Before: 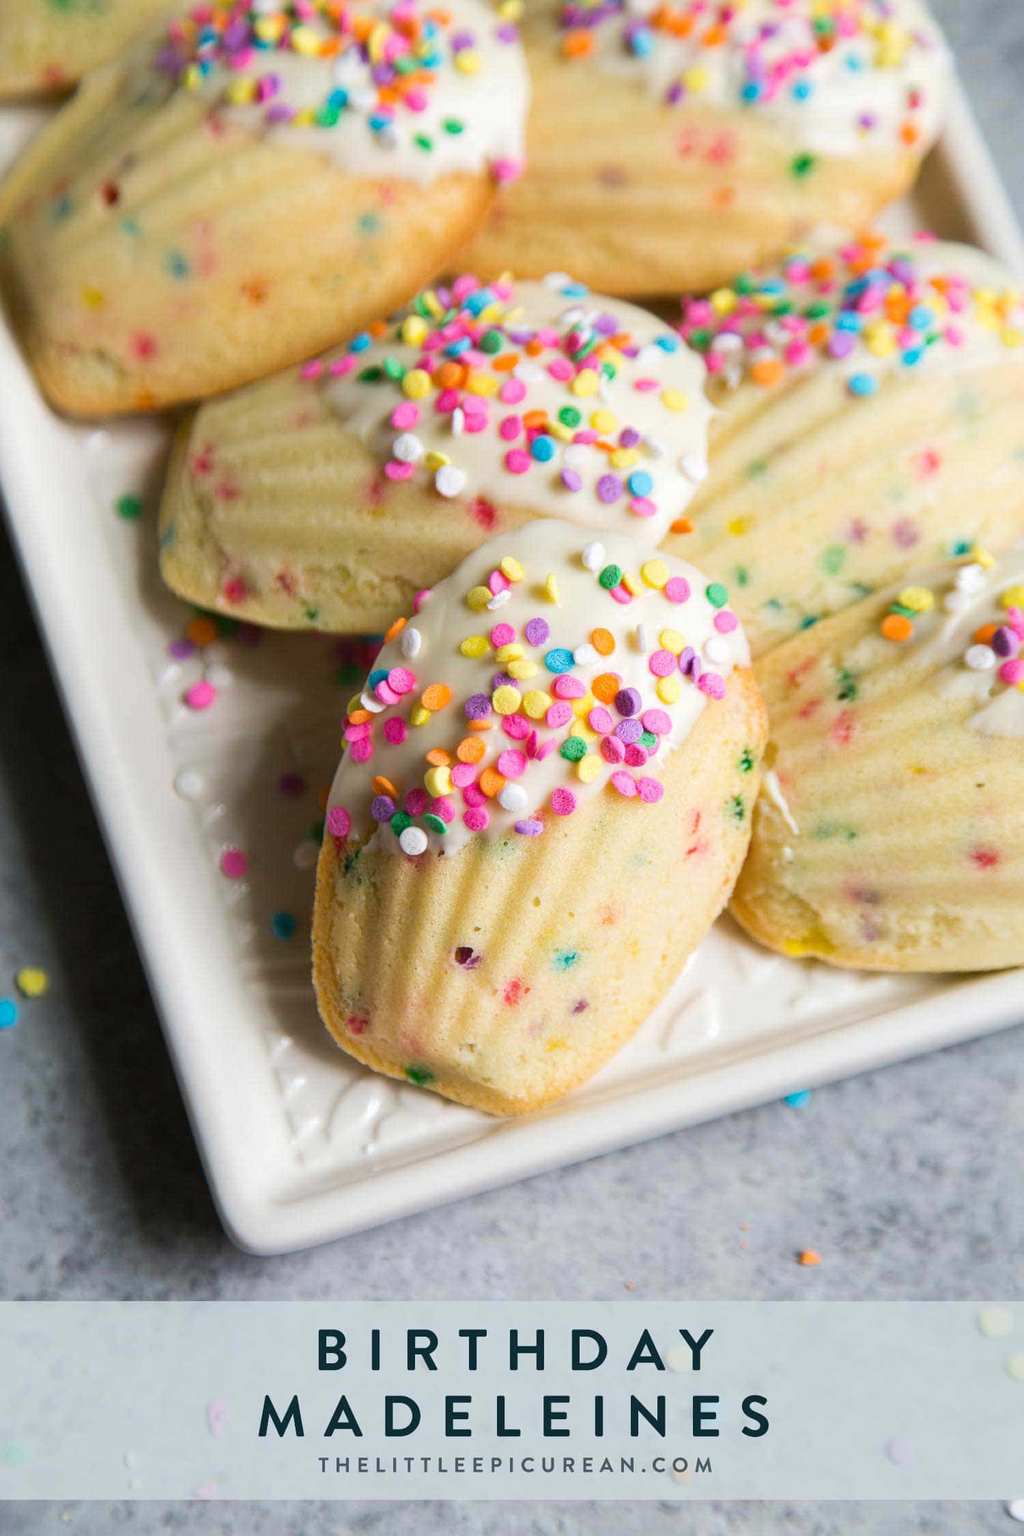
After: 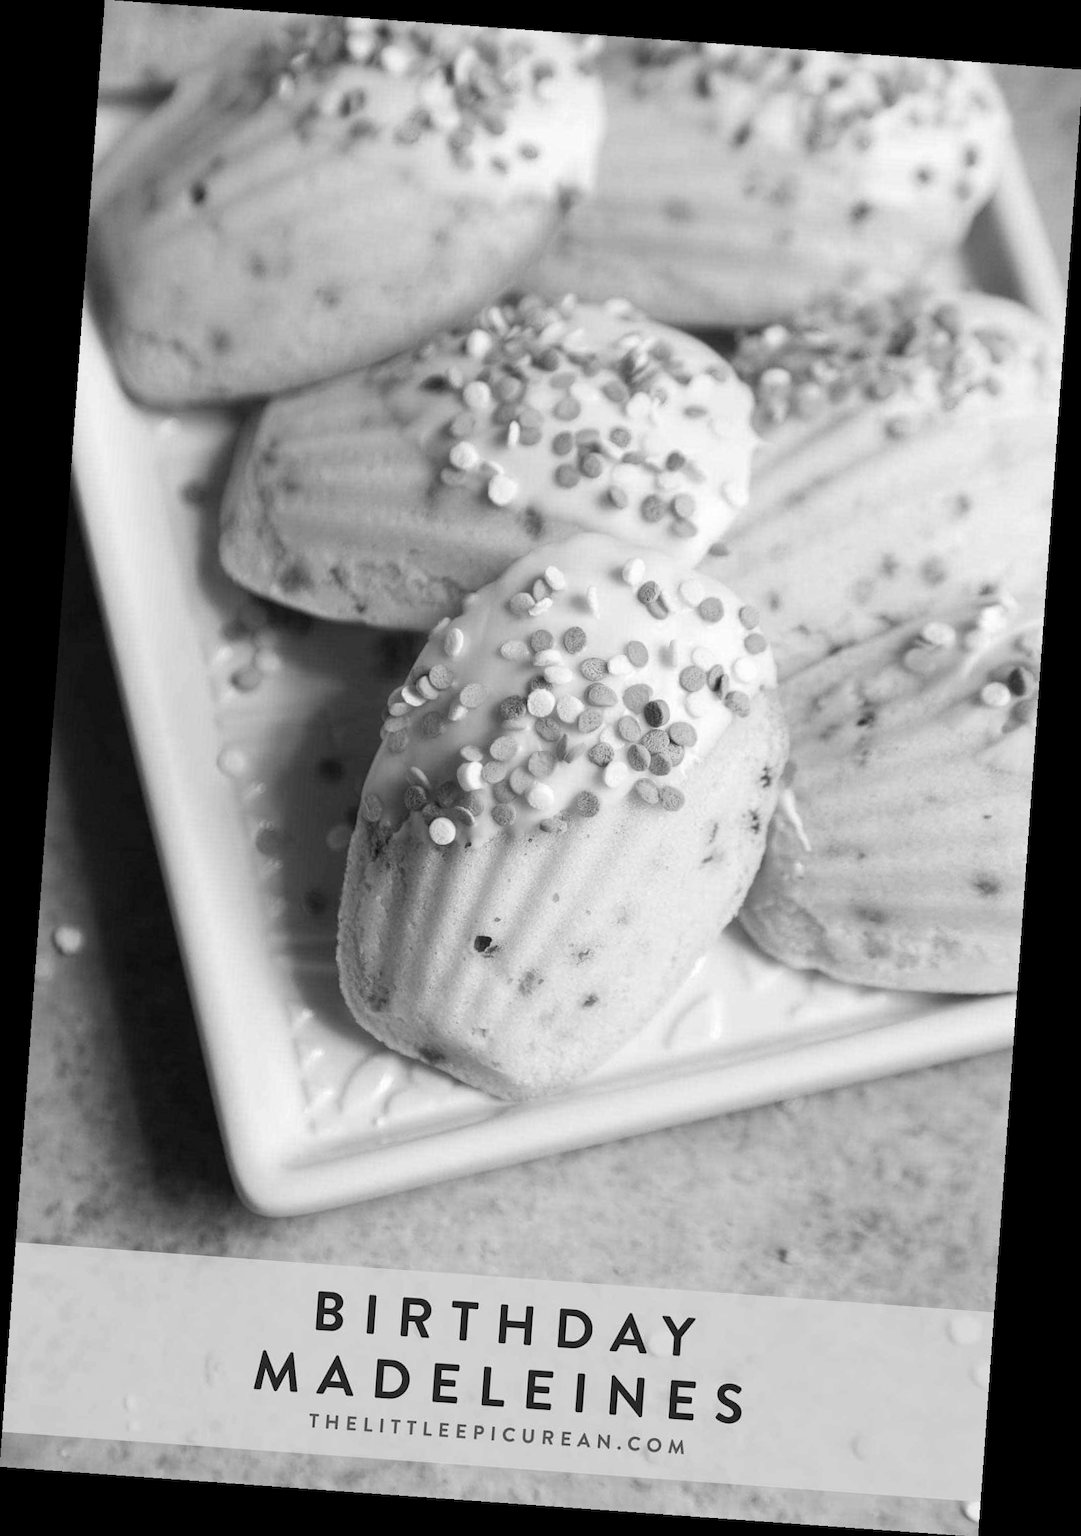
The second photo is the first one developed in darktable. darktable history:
rotate and perspective: rotation 4.1°, automatic cropping off
contrast brightness saturation: saturation -1
